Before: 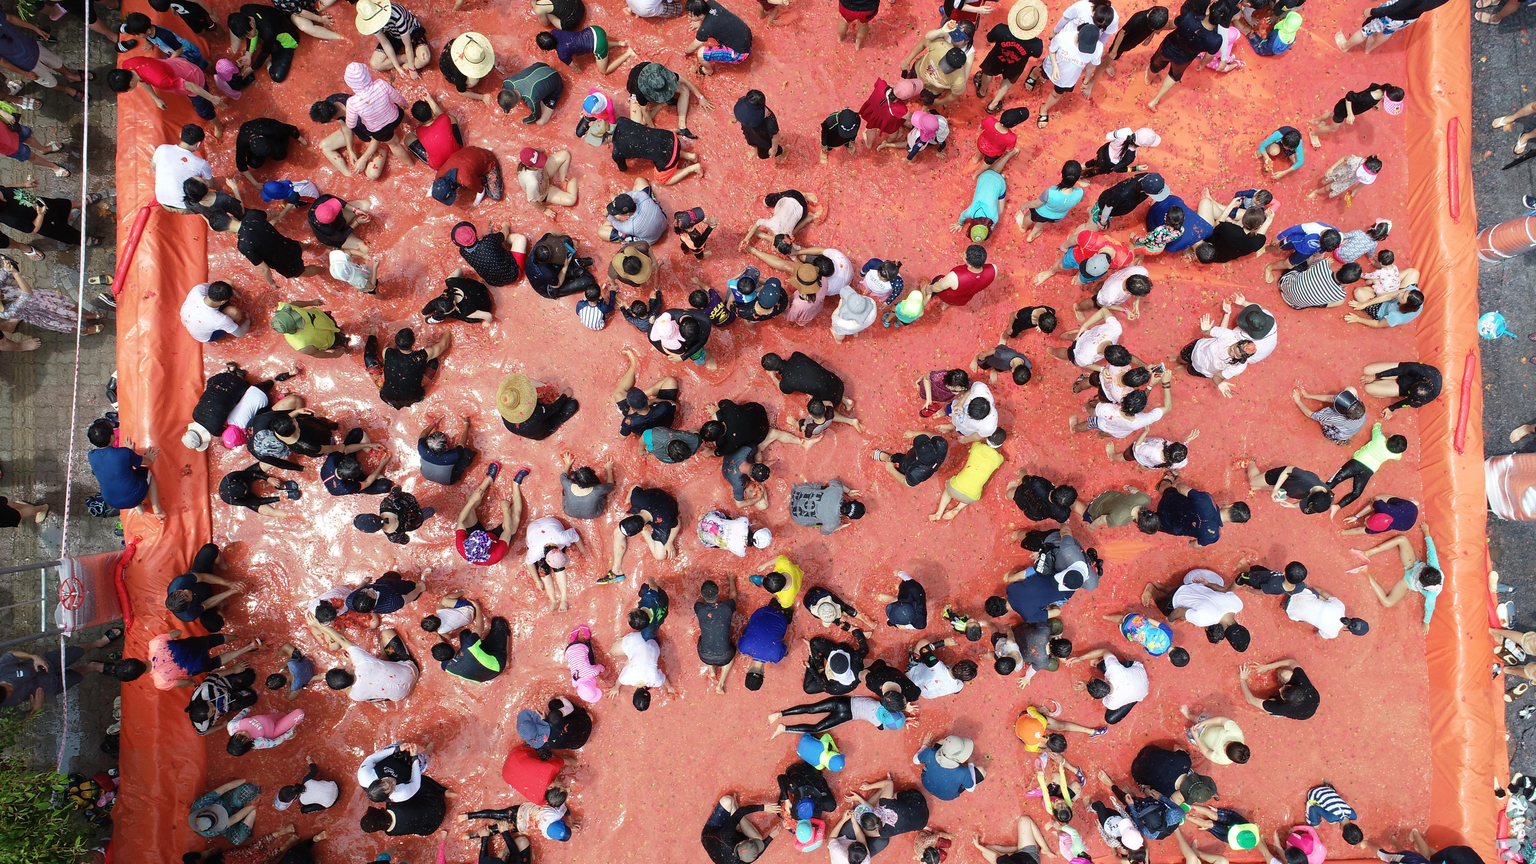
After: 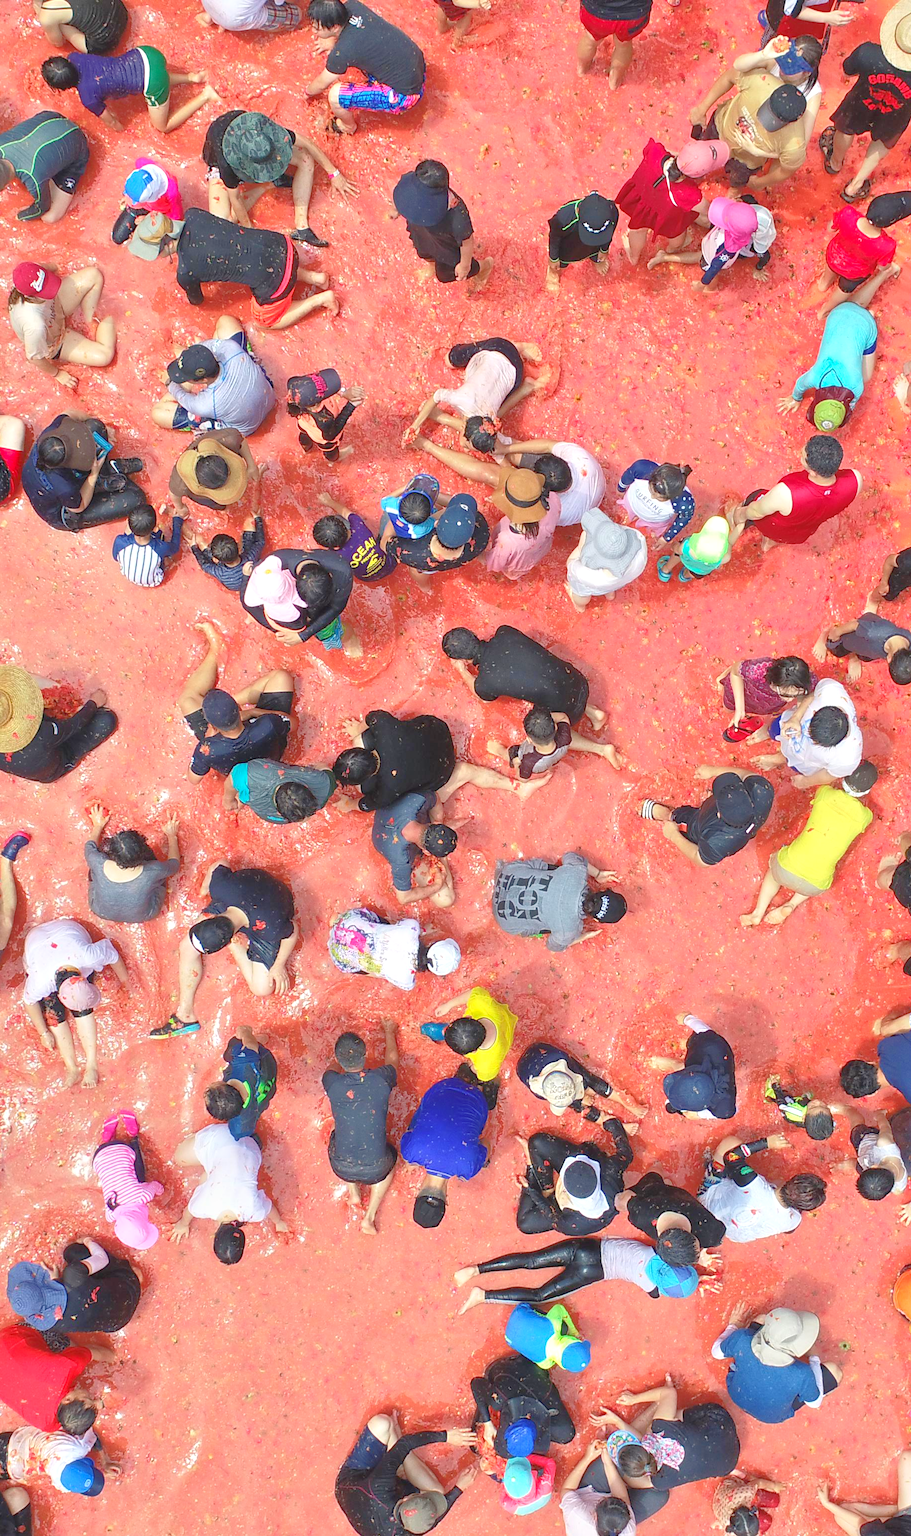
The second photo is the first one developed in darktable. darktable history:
contrast brightness saturation: contrast -0.094, brightness 0.049, saturation 0.08
crop: left 33.39%, right 33.215%
tone equalizer: -8 EV 1.97 EV, -7 EV 1.99 EV, -6 EV 2 EV, -5 EV 1.97 EV, -4 EV 2 EV, -3 EV 1.47 EV, -2 EV 0.989 EV, -1 EV 0.511 EV
